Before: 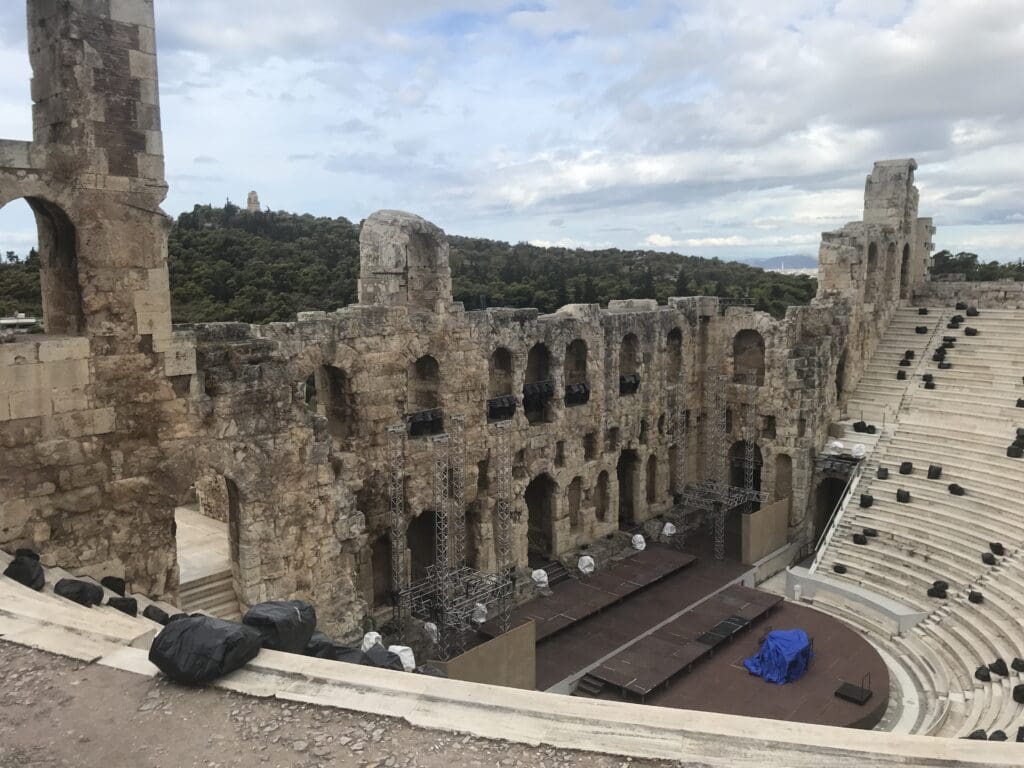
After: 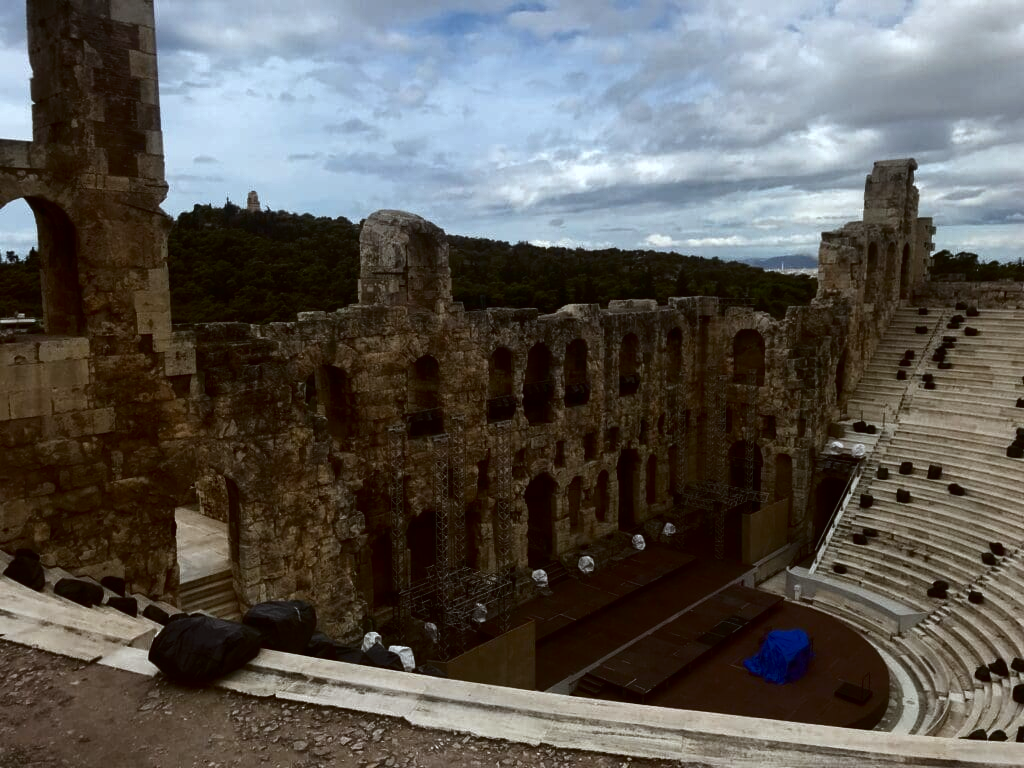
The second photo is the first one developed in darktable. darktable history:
contrast brightness saturation: contrast 0.087, brightness -0.599, saturation 0.175
color correction: highlights a* -3.01, highlights b* -6.58, shadows a* 2.95, shadows b* 5.46
